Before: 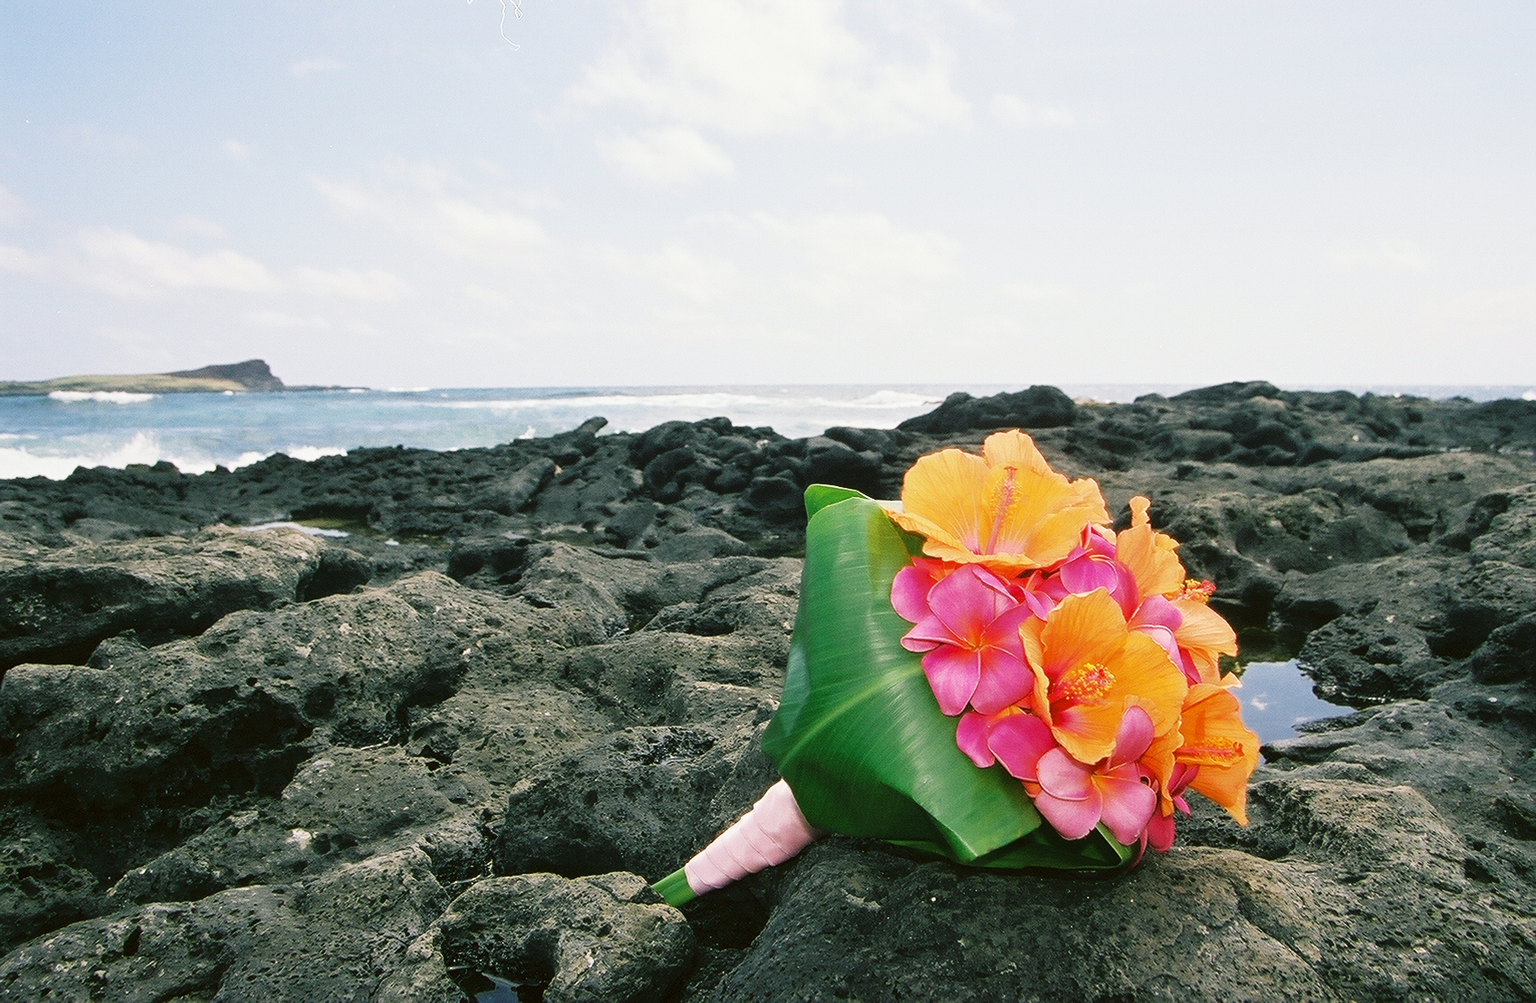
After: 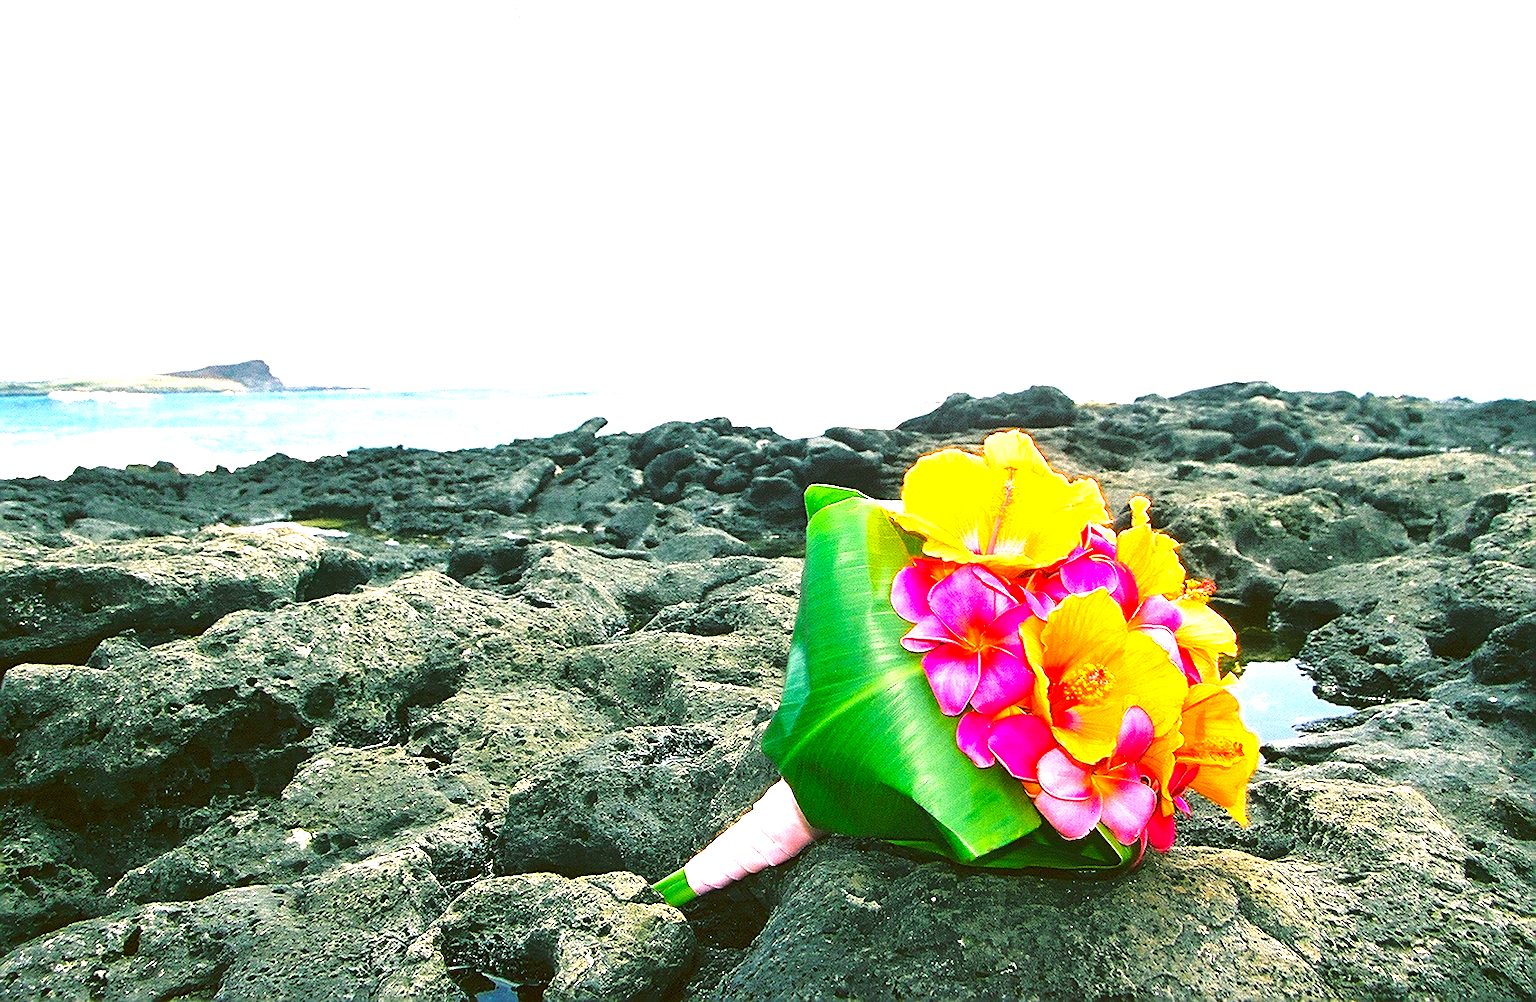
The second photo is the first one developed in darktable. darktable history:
exposure: black level correction 0, exposure 1.45 EV, compensate exposure bias true, compensate highlight preservation false
sharpen: on, module defaults
color balance rgb: linear chroma grading › global chroma 15%, perceptual saturation grading › global saturation 30%
